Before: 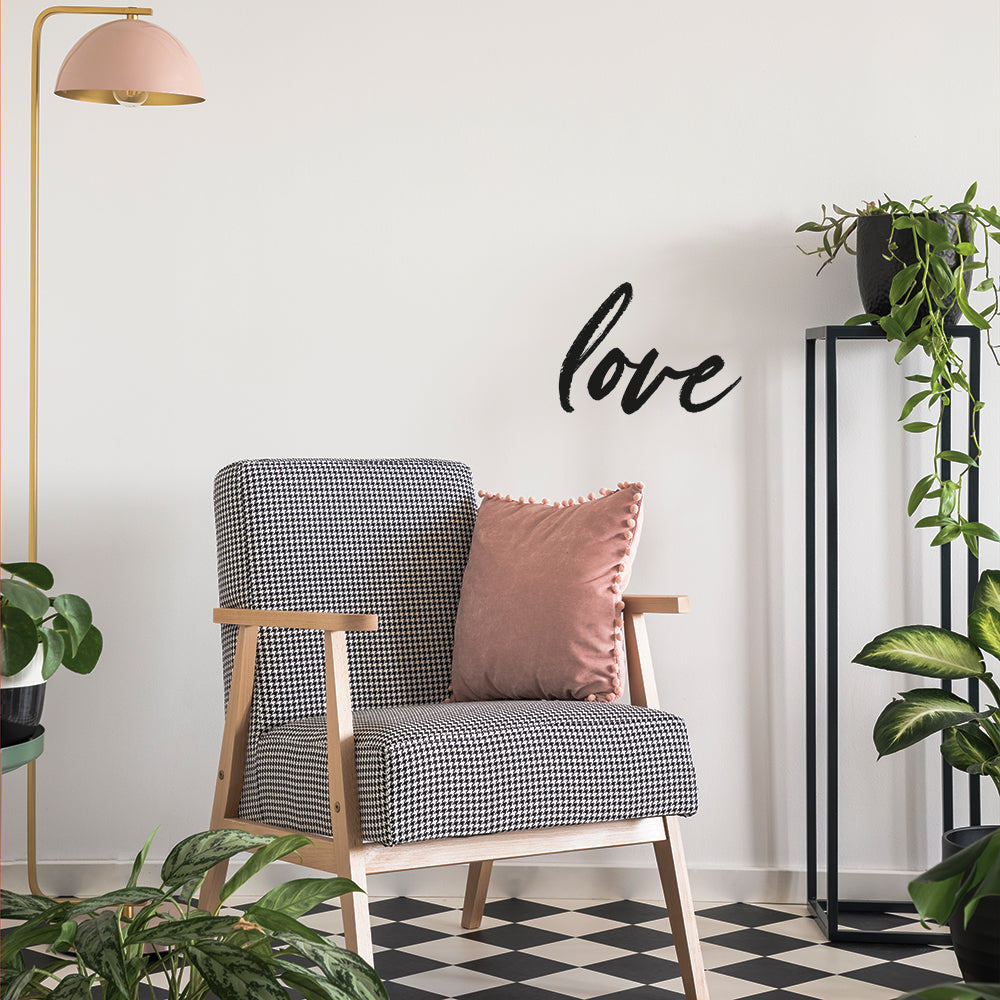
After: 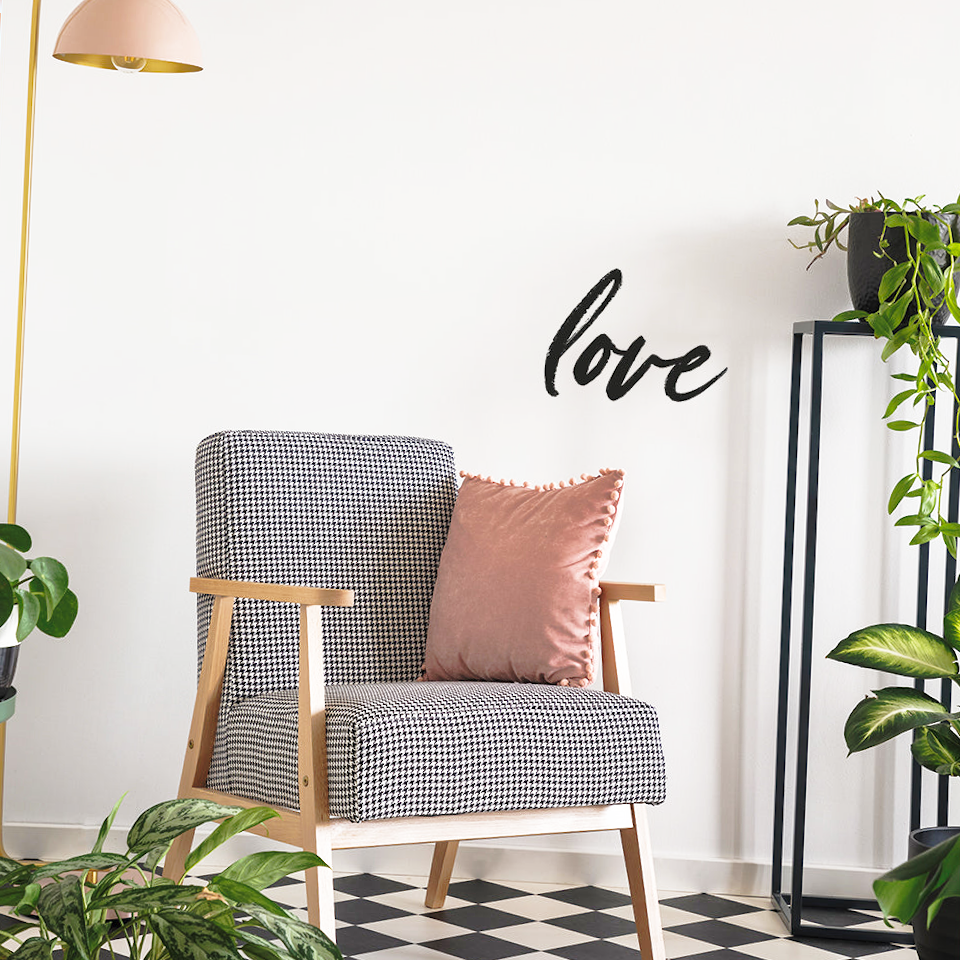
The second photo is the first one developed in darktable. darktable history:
base curve: curves: ch0 [(0, 0) (0.036, 0.037) (0.121, 0.228) (0.46, 0.76) (0.859, 0.983) (1, 1)], preserve colors none
crop and rotate: angle -2.38°
shadows and highlights: on, module defaults
